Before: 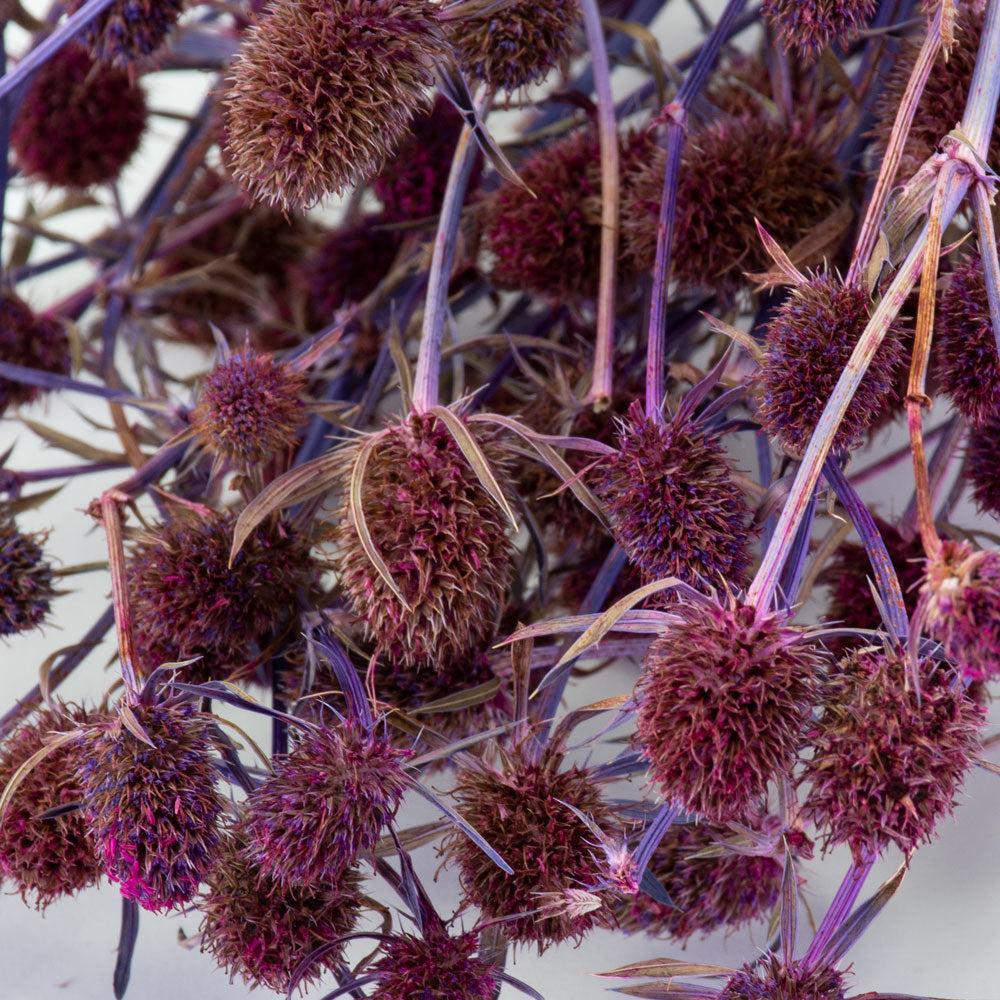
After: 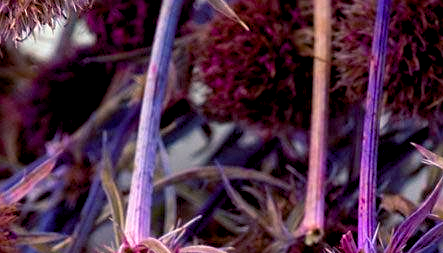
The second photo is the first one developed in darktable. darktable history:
sharpen: on, module defaults
color balance rgb: shadows lift › chroma 7.182%, shadows lift › hue 246.79°, power › hue 328.65°, global offset › luminance -0.496%, perceptual saturation grading › global saturation 30.037%, perceptual brilliance grading › global brilliance 10.914%
crop: left 28.812%, top 16.865%, right 26.818%, bottom 57.746%
